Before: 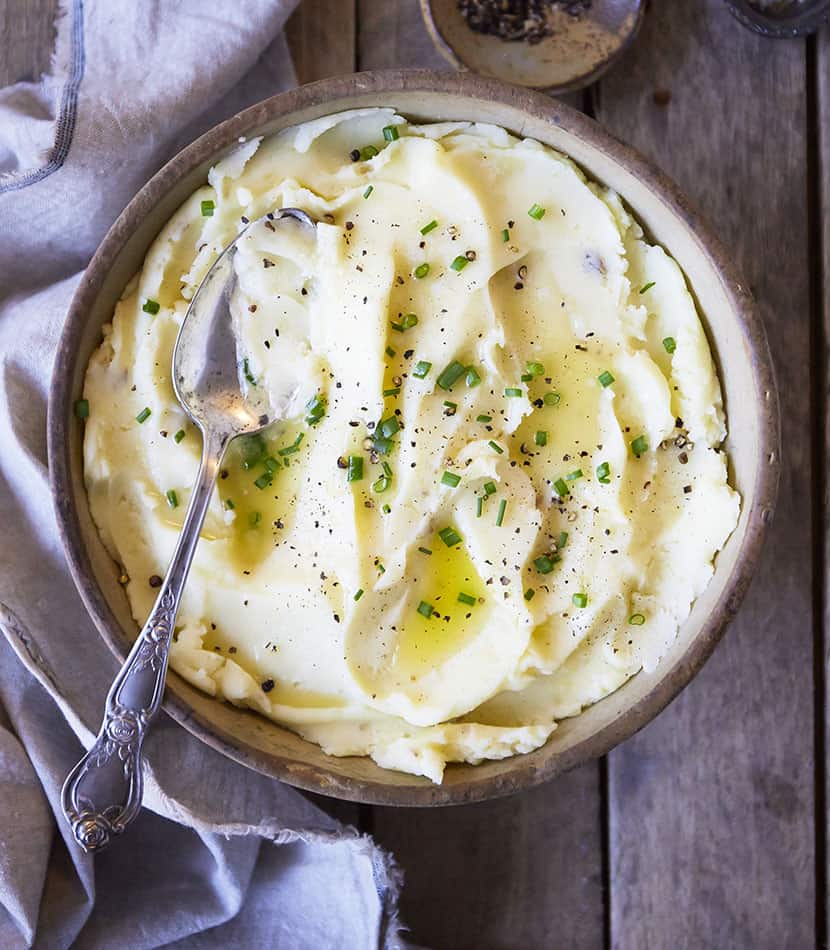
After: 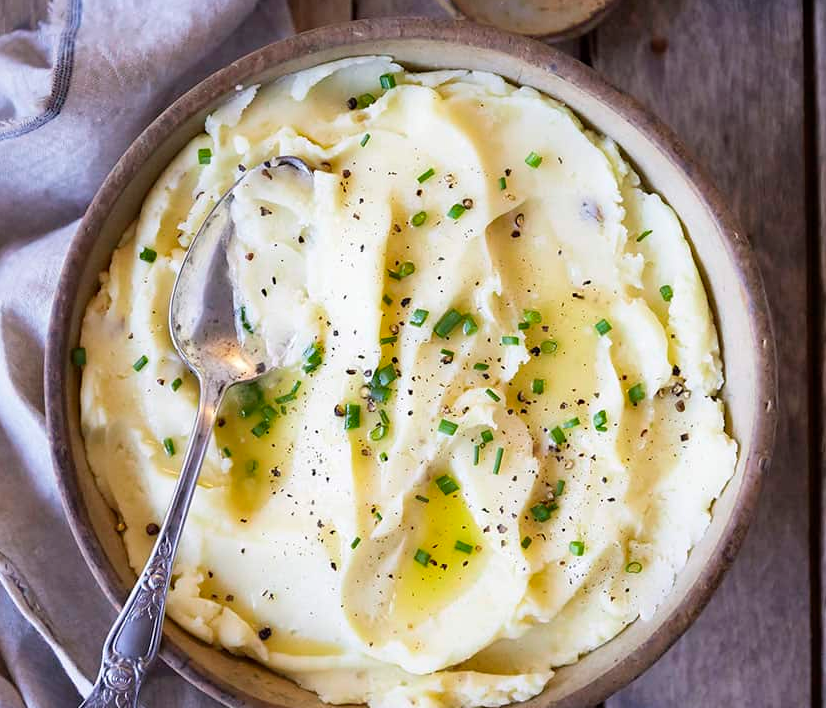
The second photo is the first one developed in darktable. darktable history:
crop: left 0.398%, top 5.556%, bottom 19.878%
